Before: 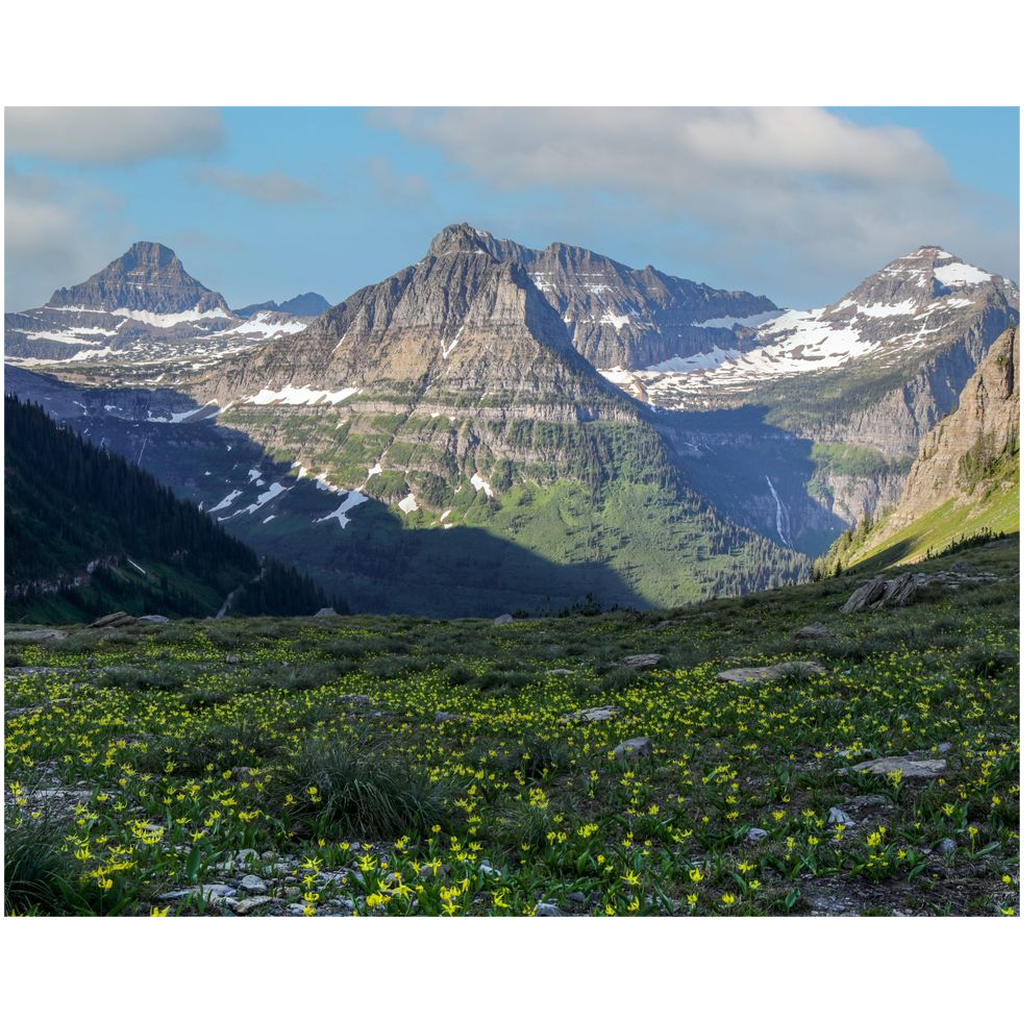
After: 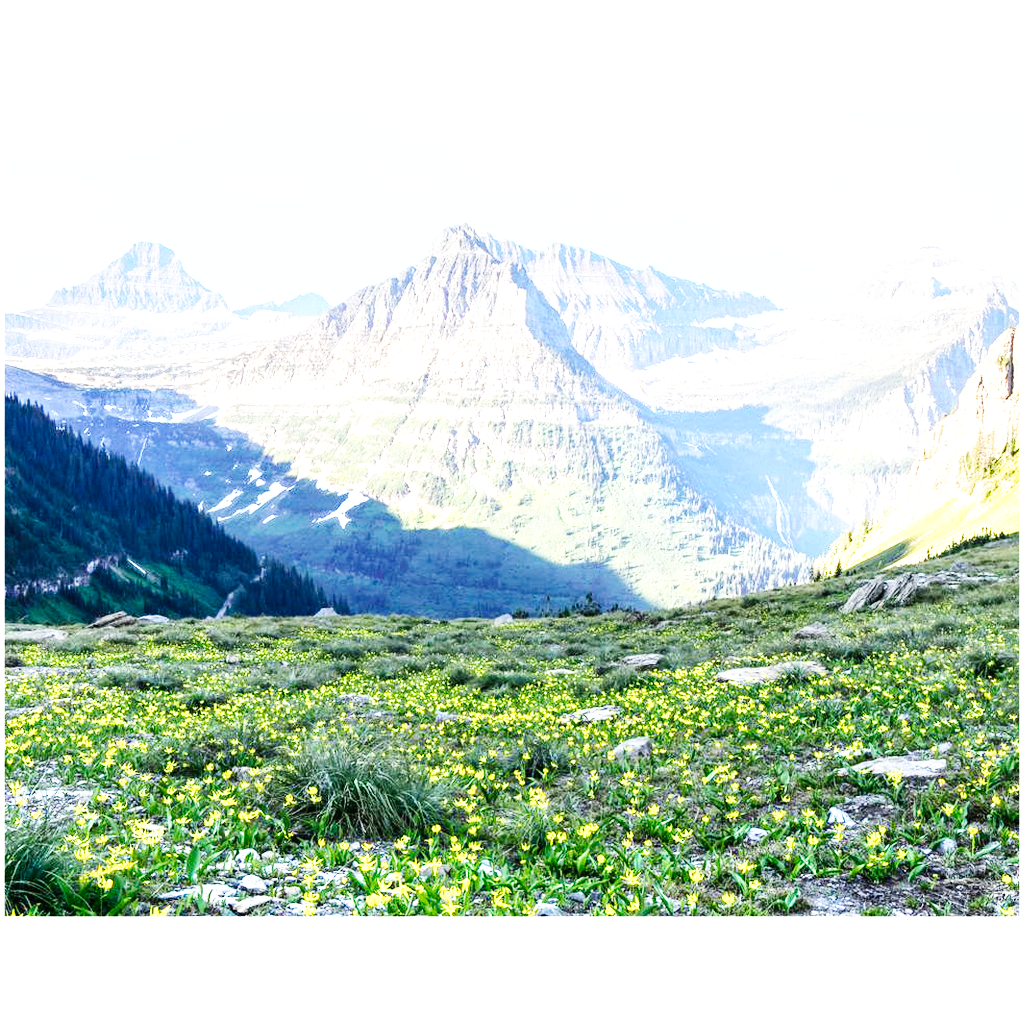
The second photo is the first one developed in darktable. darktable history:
base curve: curves: ch0 [(0, 0.003) (0.001, 0.002) (0.006, 0.004) (0.02, 0.022) (0.048, 0.086) (0.094, 0.234) (0.162, 0.431) (0.258, 0.629) (0.385, 0.8) (0.548, 0.918) (0.751, 0.988) (1, 1)], preserve colors none
exposure: black level correction 0, exposure 1.624 EV, compensate highlight preservation false
